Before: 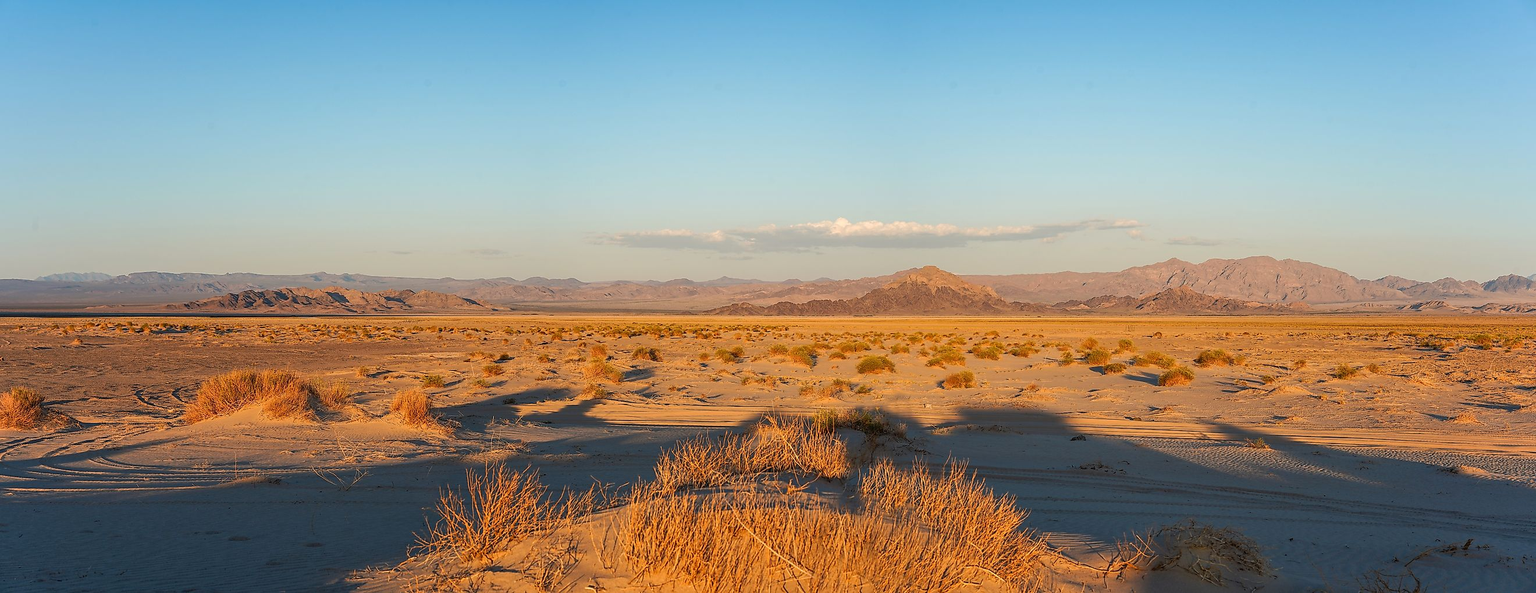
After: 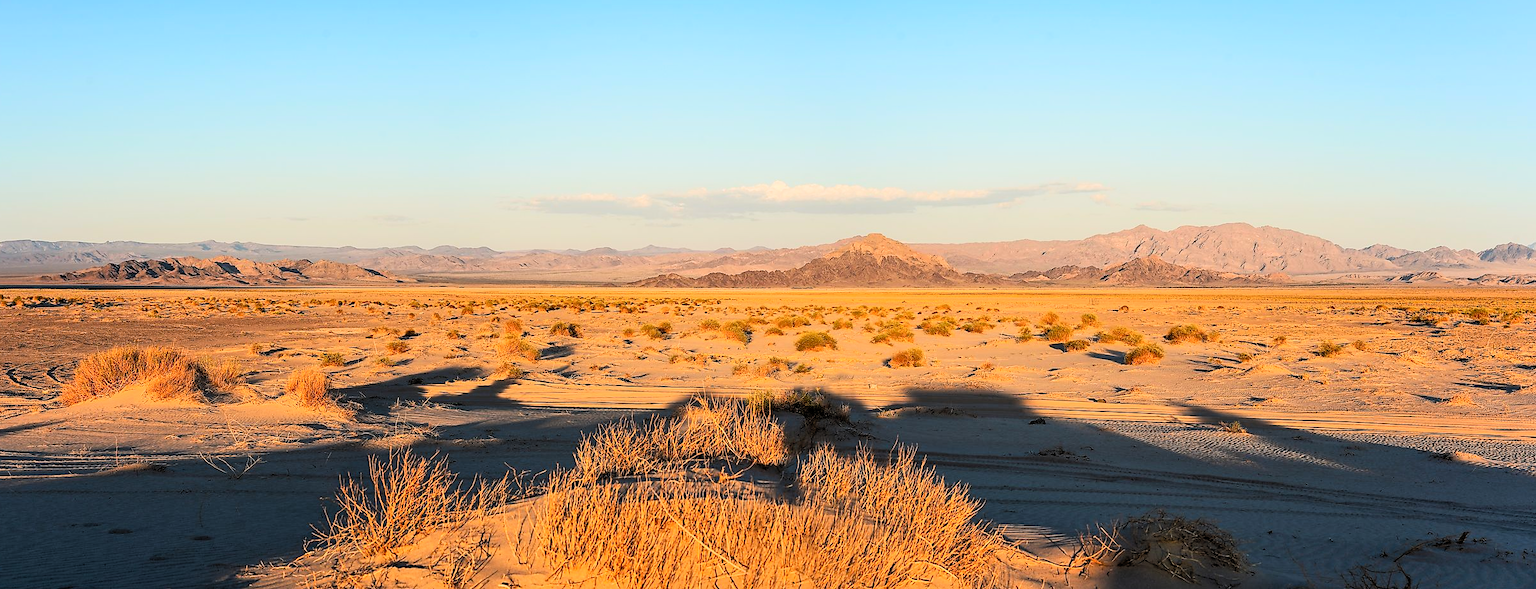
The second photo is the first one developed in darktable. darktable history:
contrast brightness saturation: contrast 0.197, brightness 0.156, saturation 0.222
filmic rgb: middle gray luminance 10.13%, black relative exposure -8.61 EV, white relative exposure 3.28 EV, target black luminance 0%, hardness 5.2, latitude 44.54%, contrast 1.313, highlights saturation mix 4.98%, shadows ↔ highlights balance 24.68%
crop and rotate: left 8.461%, top 8.866%
